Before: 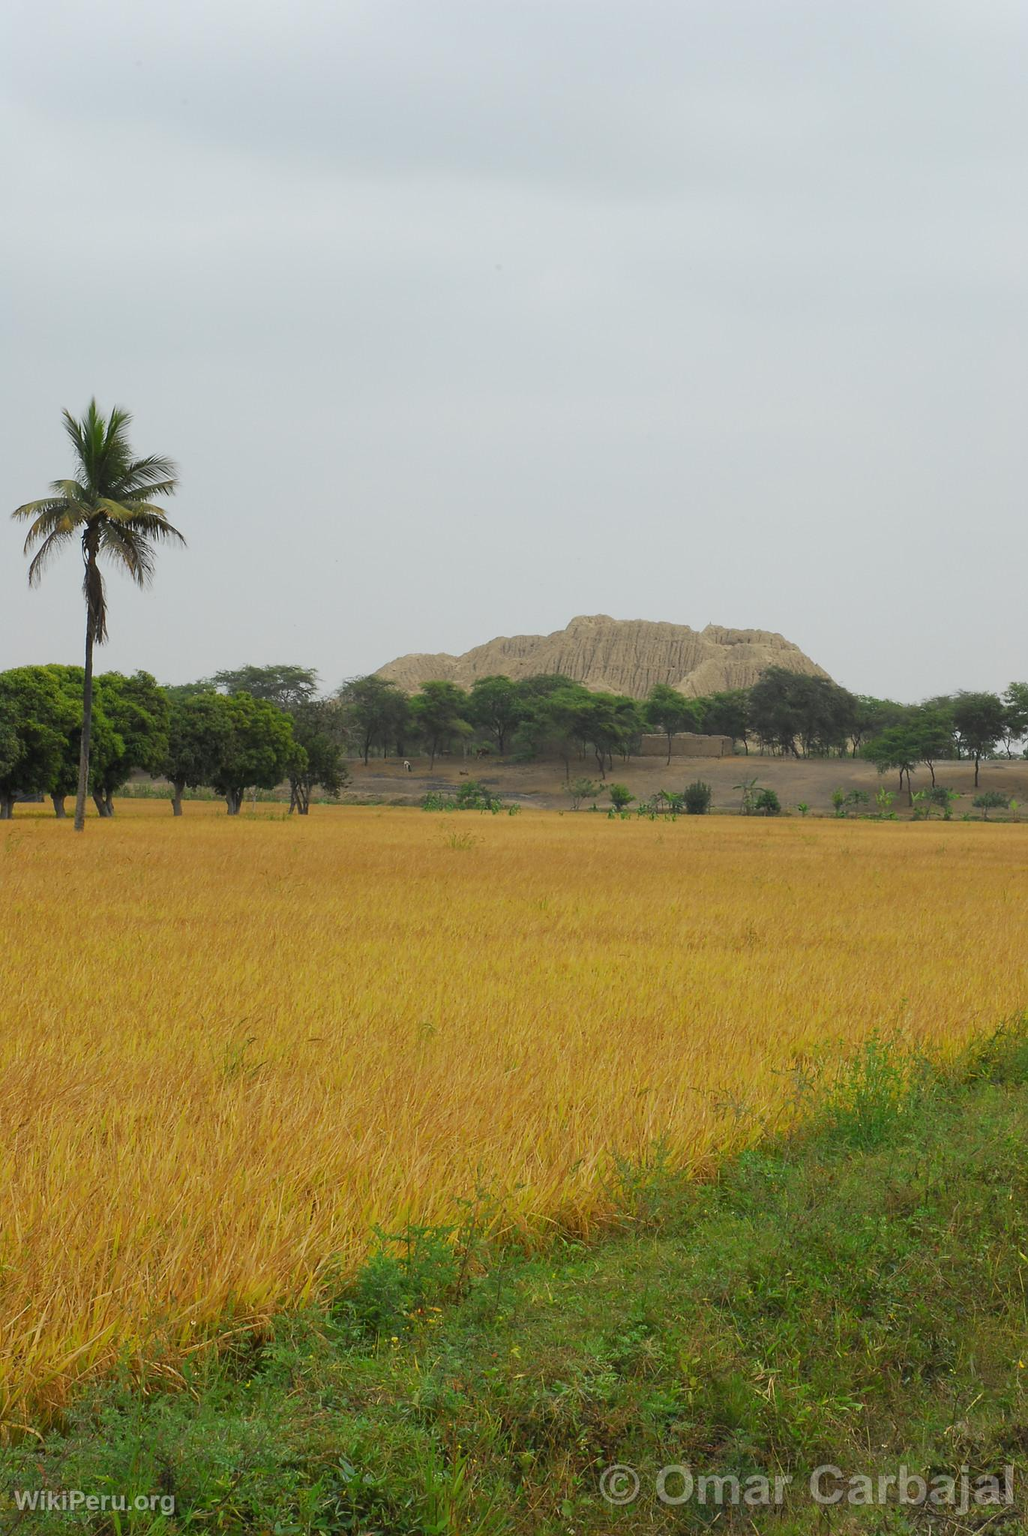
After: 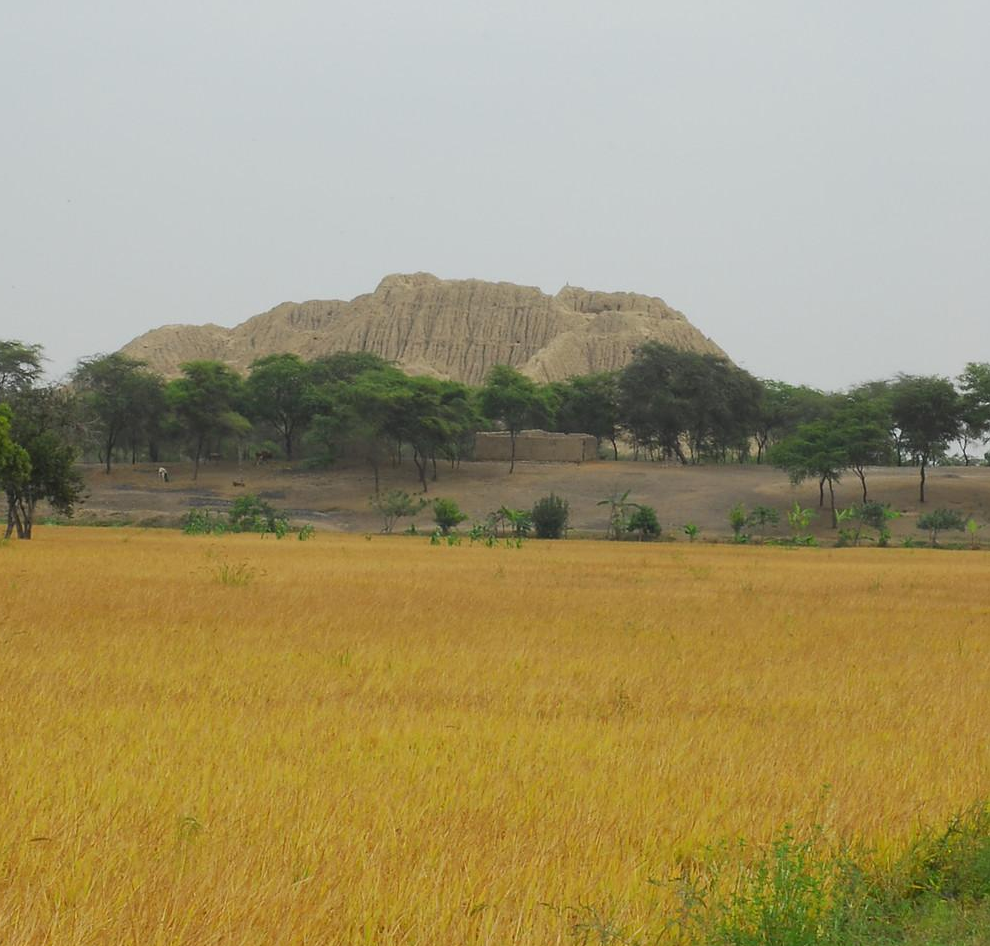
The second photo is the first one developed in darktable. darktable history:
crop and rotate: left 27.73%, top 26.735%, bottom 27.048%
